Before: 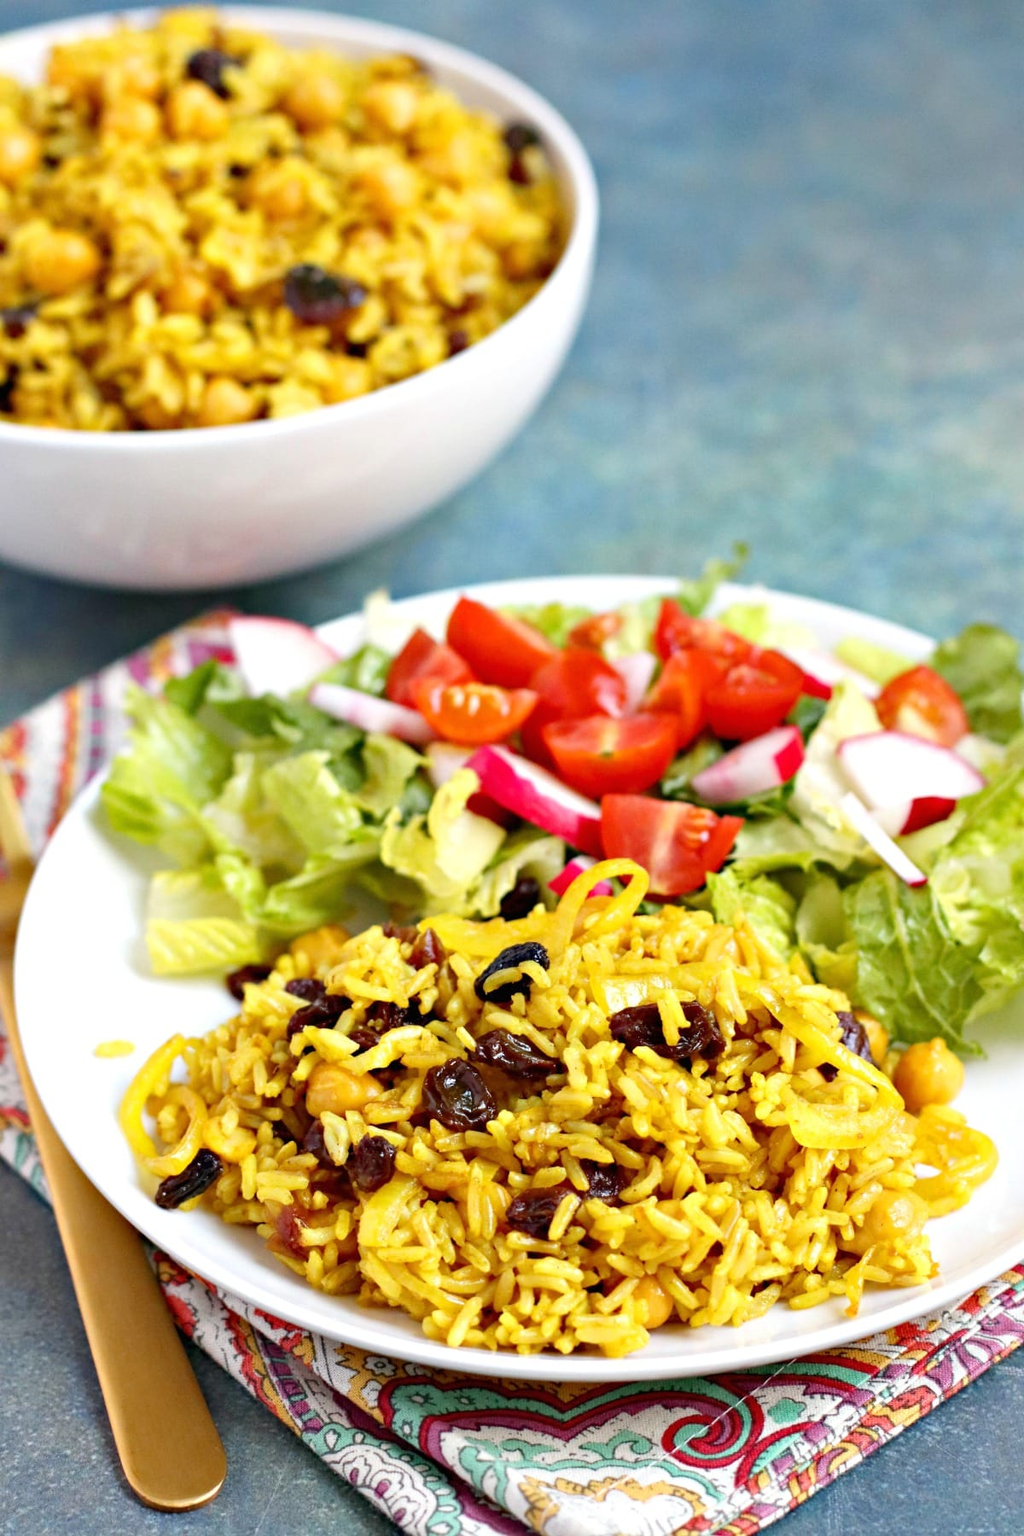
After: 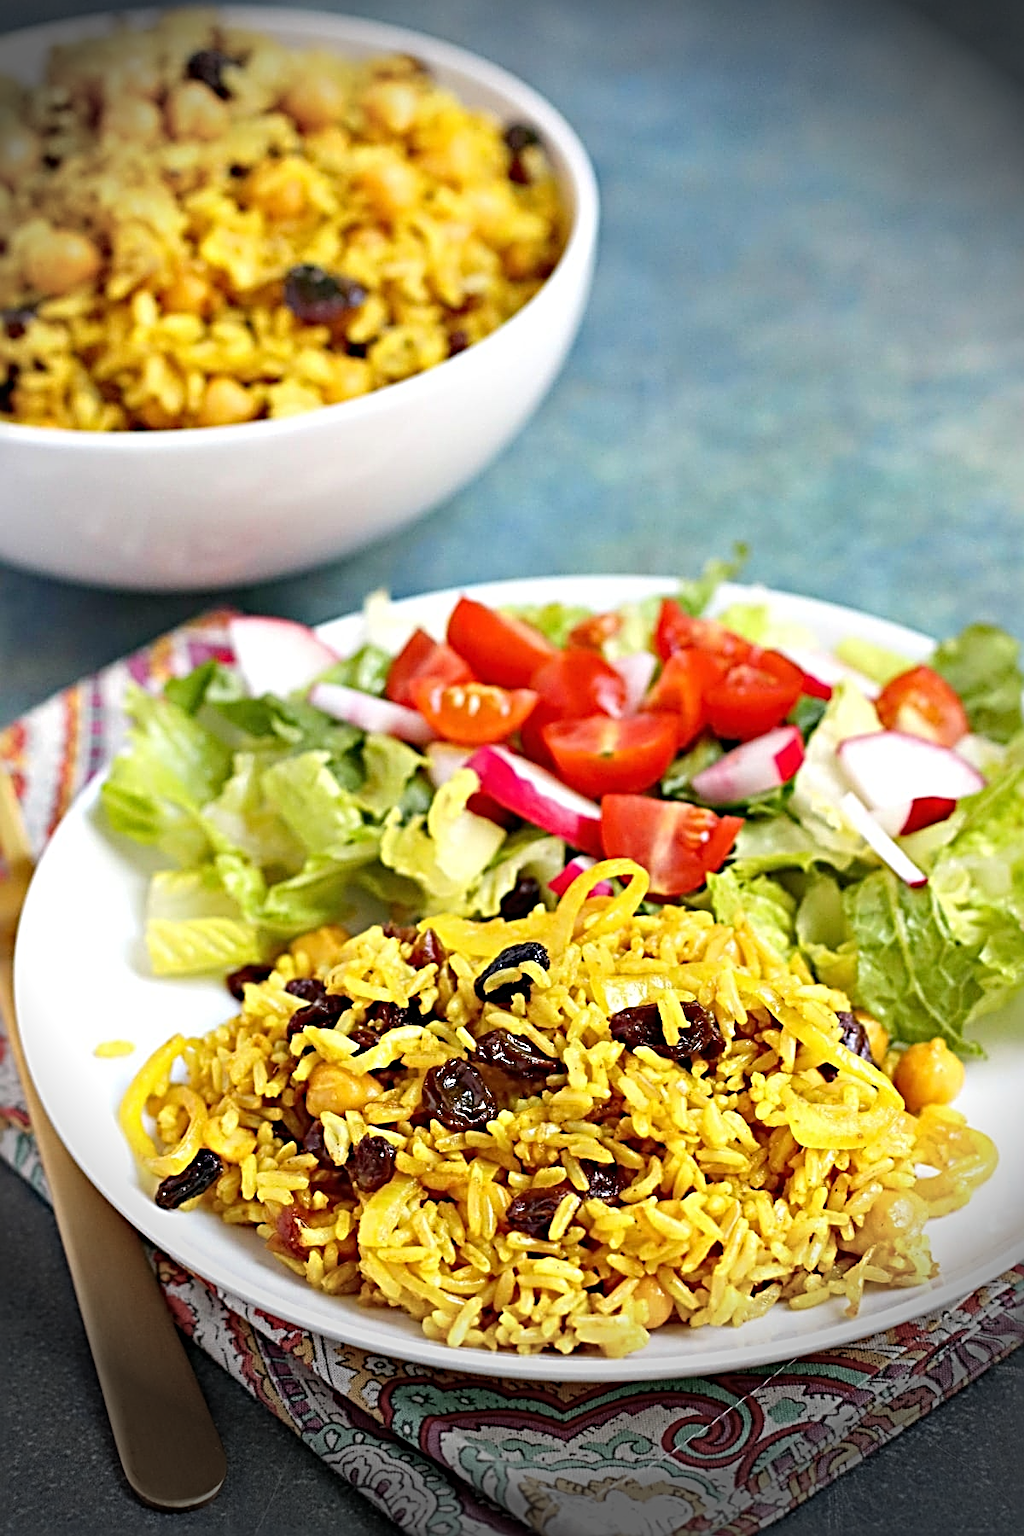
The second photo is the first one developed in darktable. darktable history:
sharpen: radius 3.69, amount 0.928
vignetting: fall-off start 76.42%, fall-off radius 27.36%, brightness -0.872, center (0.037, -0.09), width/height ratio 0.971
